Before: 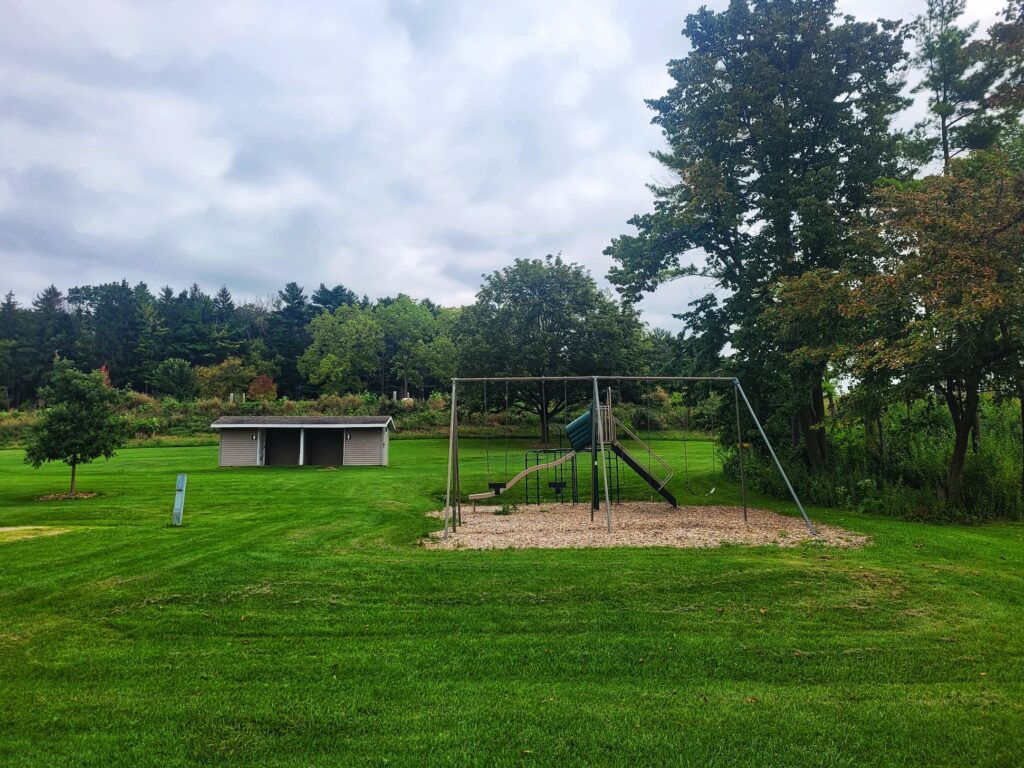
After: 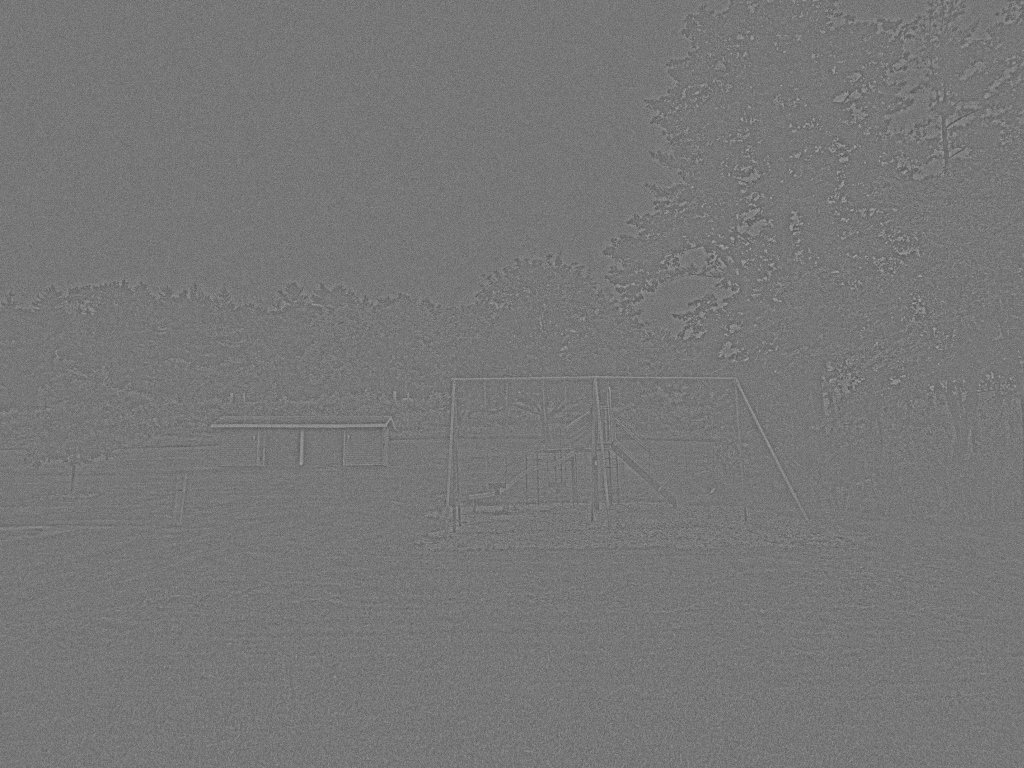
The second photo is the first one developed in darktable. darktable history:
highpass: sharpness 6%, contrast boost 7.63%
grain: coarseness 0.09 ISO
